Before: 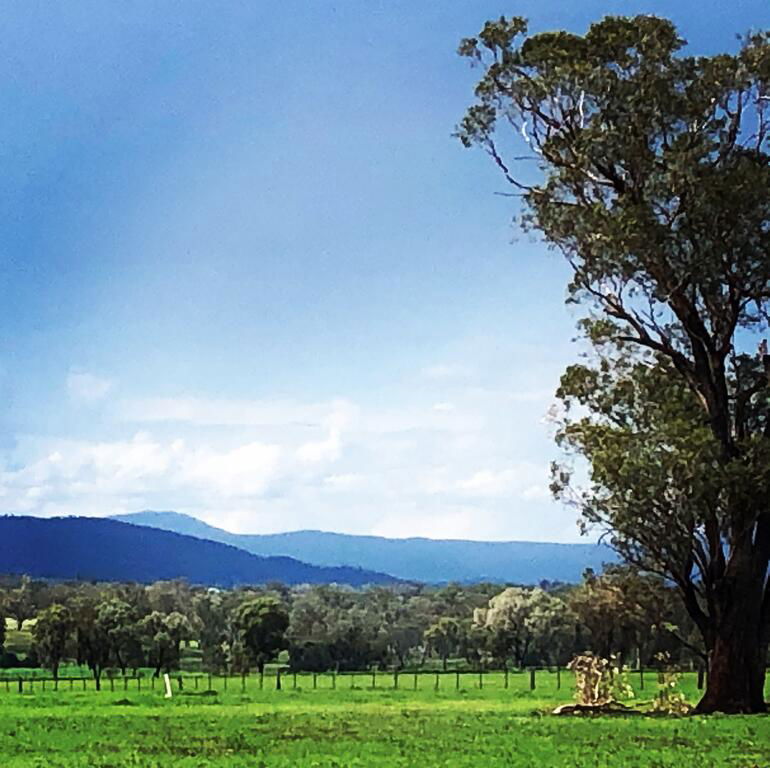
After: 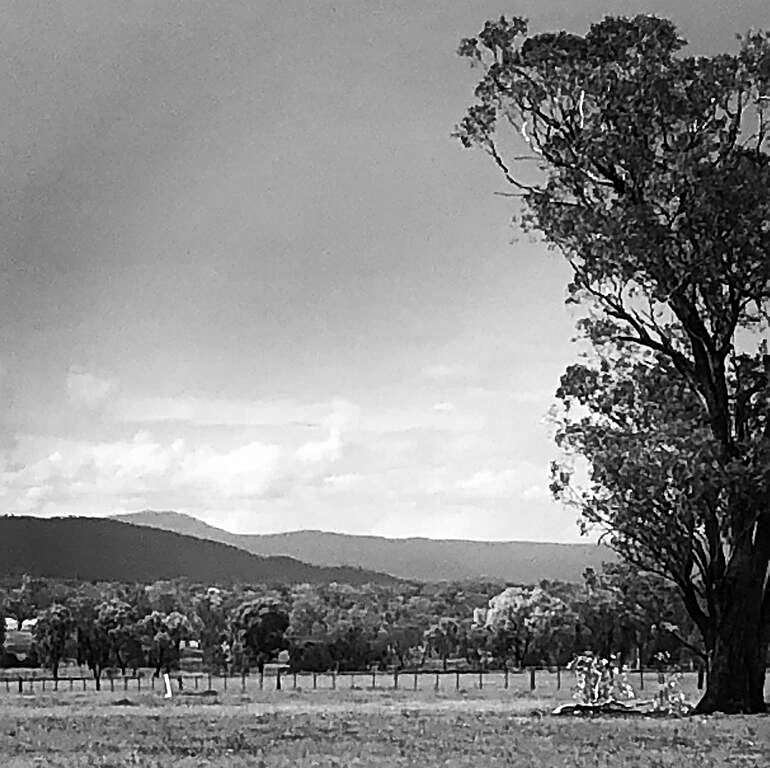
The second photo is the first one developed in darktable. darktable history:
tone equalizer: on, module defaults
shadows and highlights: soften with gaussian
sharpen: on, module defaults
monochrome: on, module defaults
